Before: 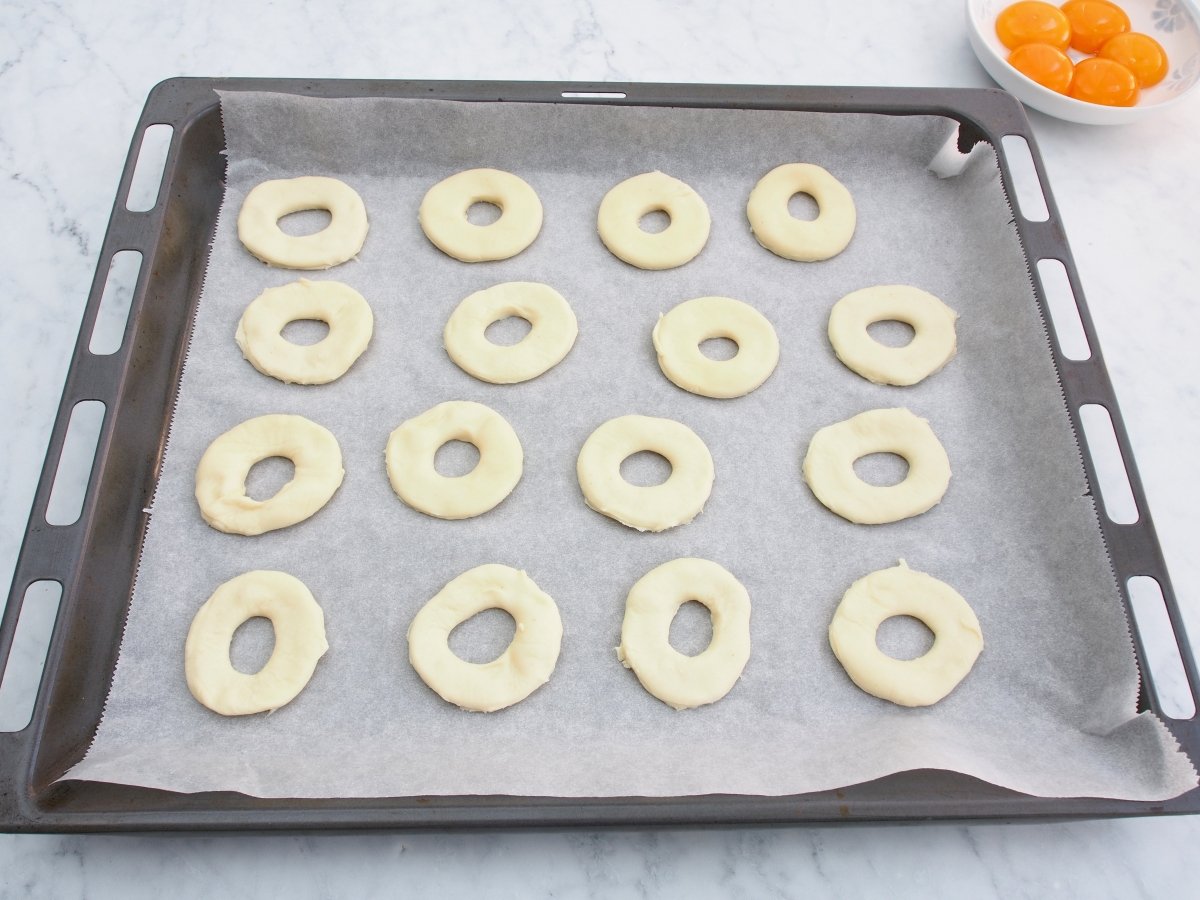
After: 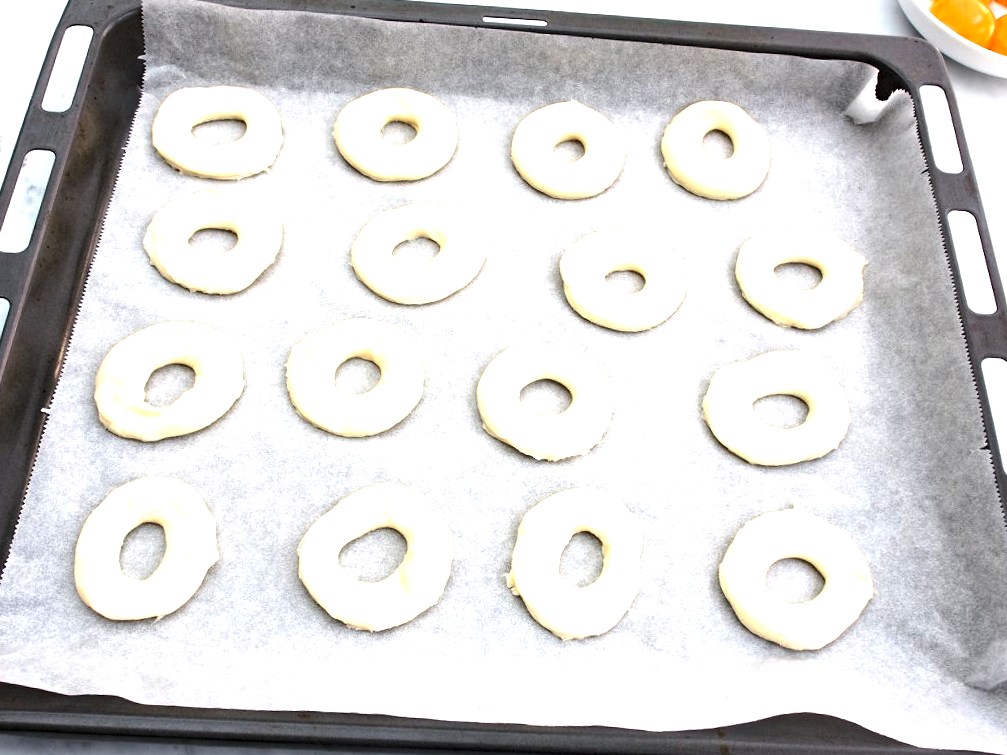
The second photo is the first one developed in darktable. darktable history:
tone equalizer: -8 EV -0.75 EV, -7 EV -0.7 EV, -6 EV -0.6 EV, -5 EV -0.4 EV, -3 EV 0.4 EV, -2 EV 0.6 EV, -1 EV 0.7 EV, +0 EV 0.75 EV, edges refinement/feathering 500, mask exposure compensation -1.57 EV, preserve details no
crop and rotate: angle -3.27°, left 5.211%, top 5.211%, right 4.607%, bottom 4.607%
levels: levels [0.052, 0.496, 0.908]
haze removal: adaptive false
